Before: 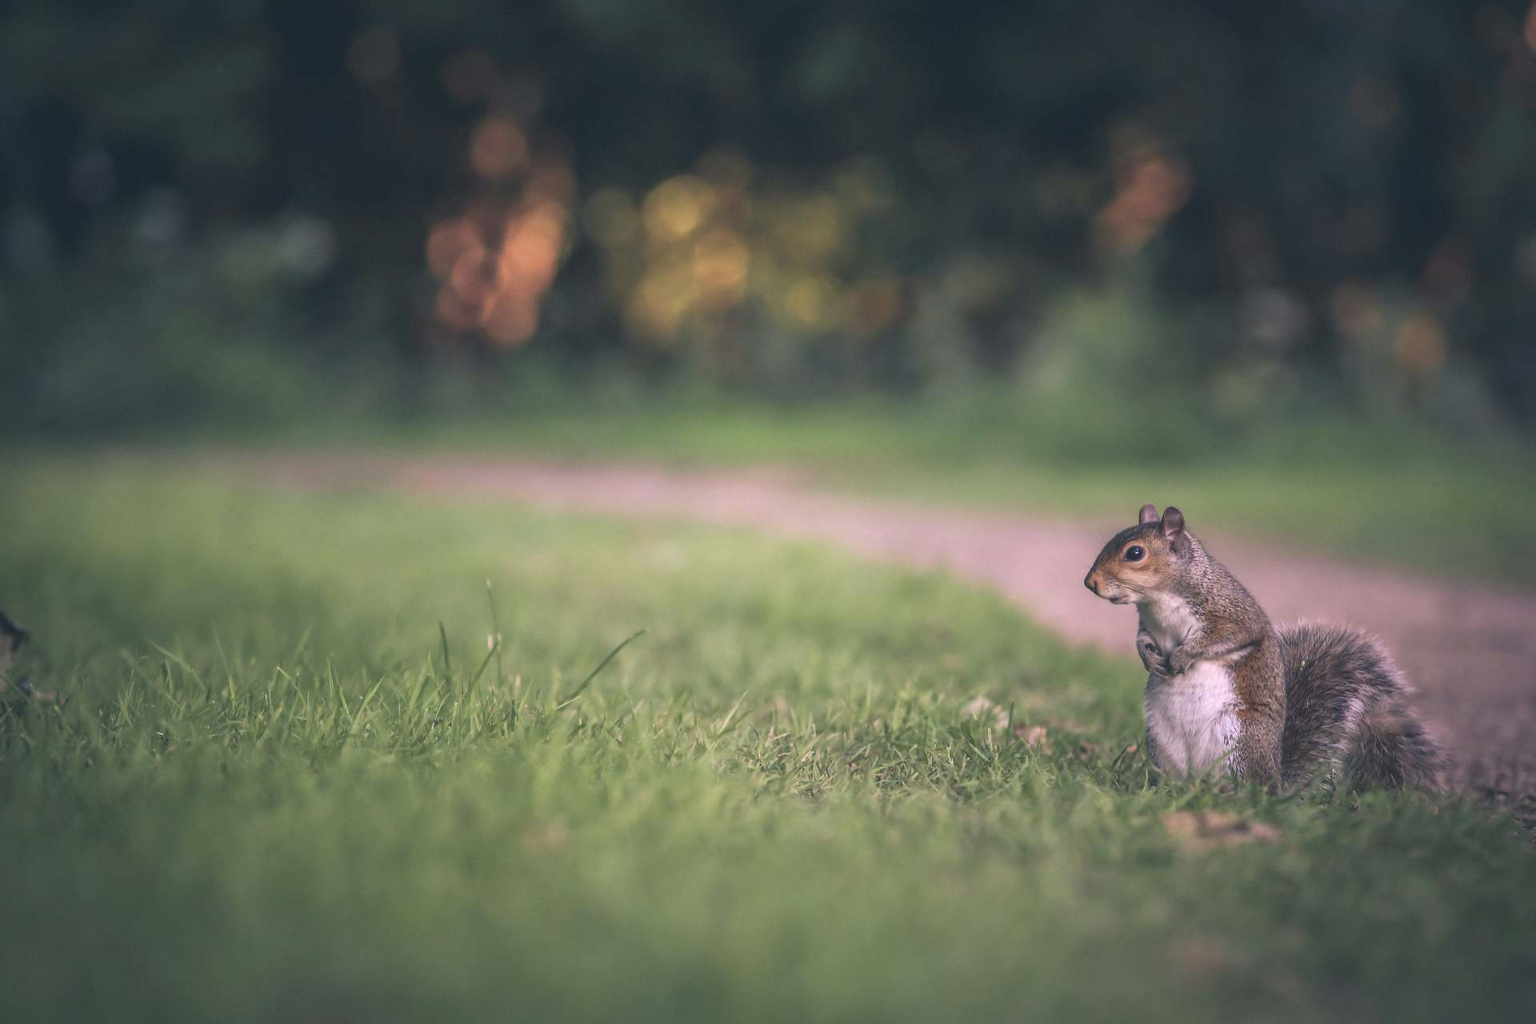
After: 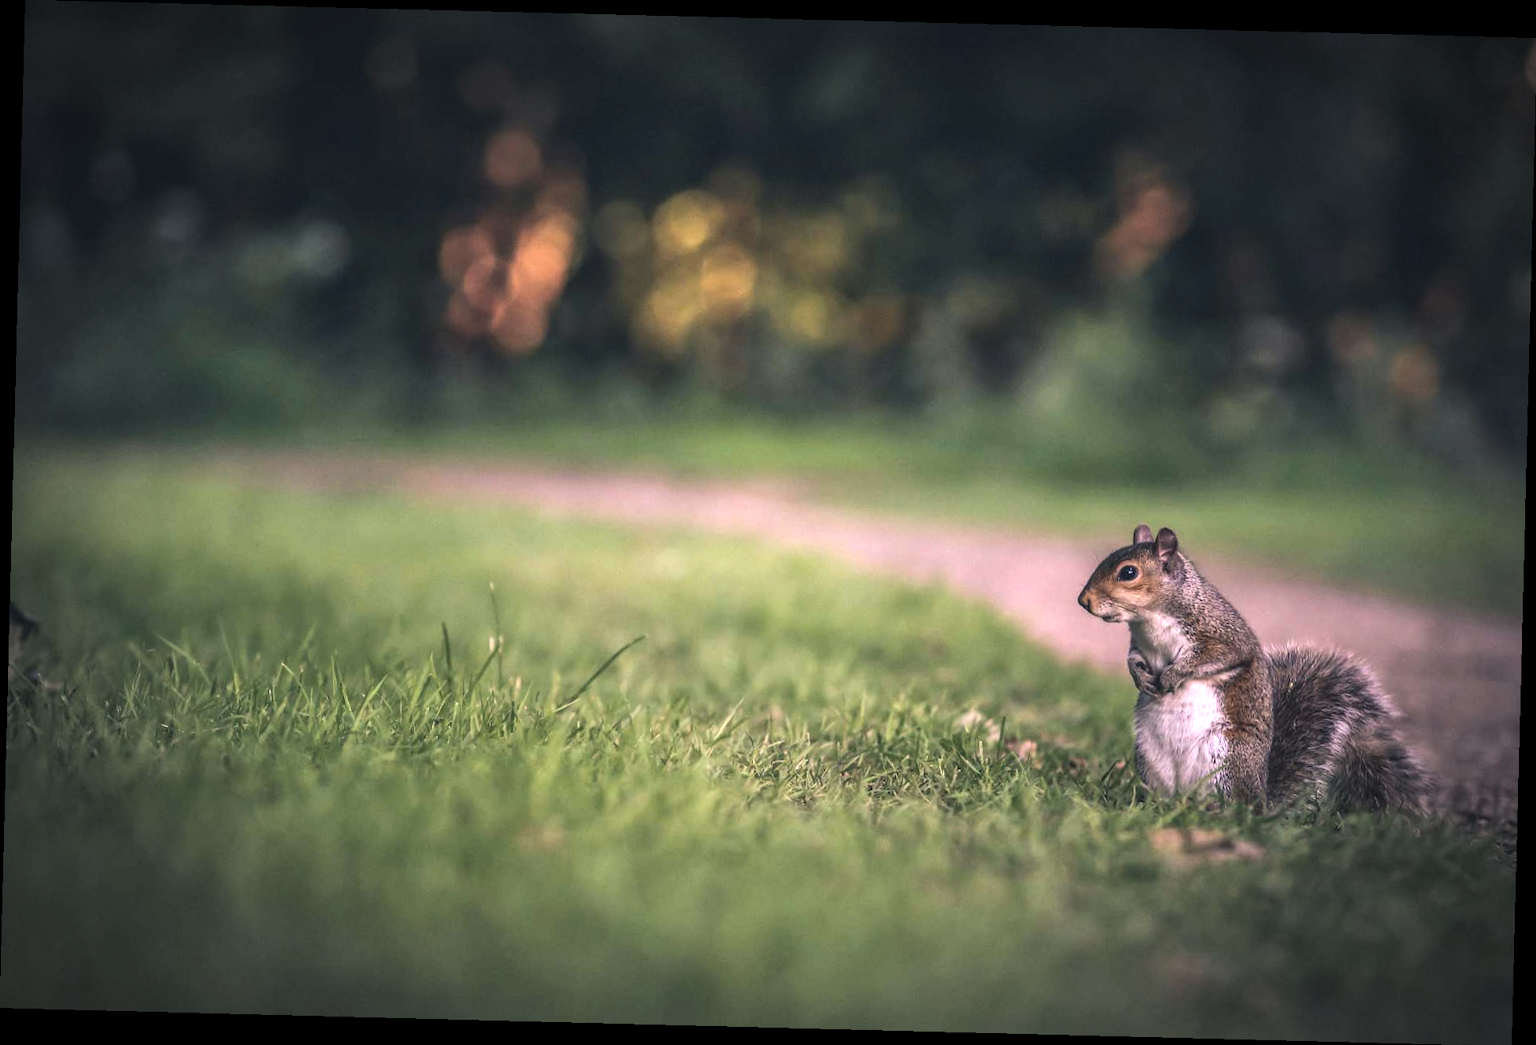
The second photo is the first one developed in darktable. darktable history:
vignetting: fall-off start 79.03%, width/height ratio 1.329
color balance rgb: shadows lift › luminance -19.815%, highlights gain › chroma 1.022%, highlights gain › hue 71.09°, perceptual saturation grading › global saturation 8.894%, perceptual brilliance grading › highlights 13.701%, perceptual brilliance grading › mid-tones 7.658%, perceptual brilliance grading › shadows -17.838%, global vibrance 14.378%
crop and rotate: angle -1.45°
local contrast: on, module defaults
